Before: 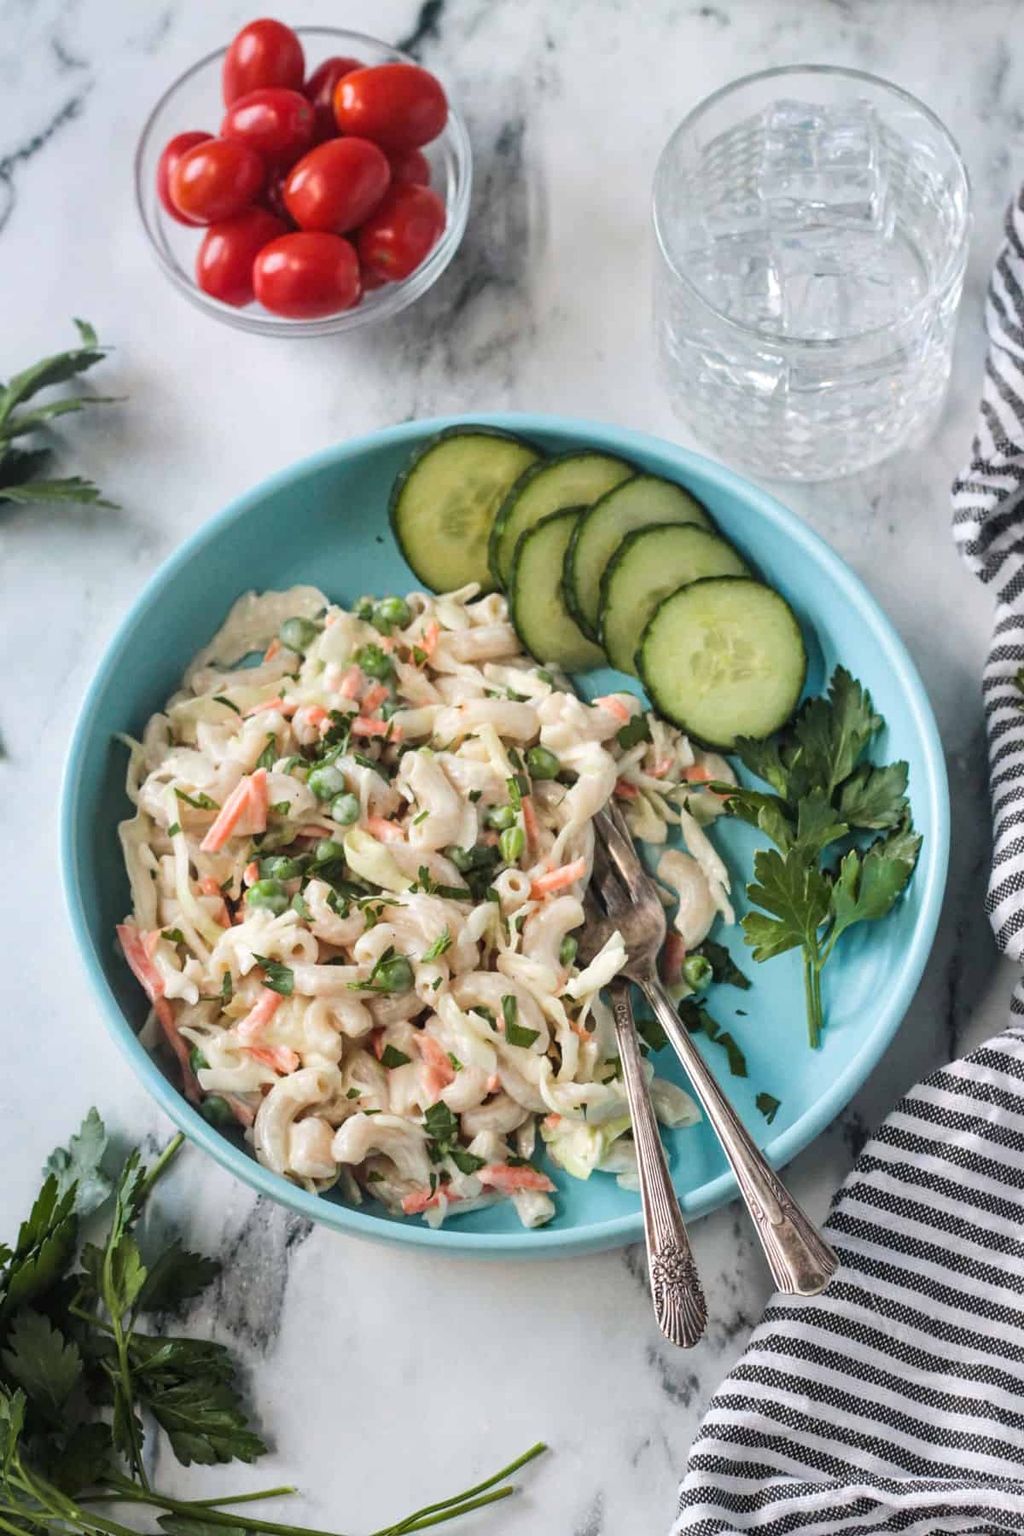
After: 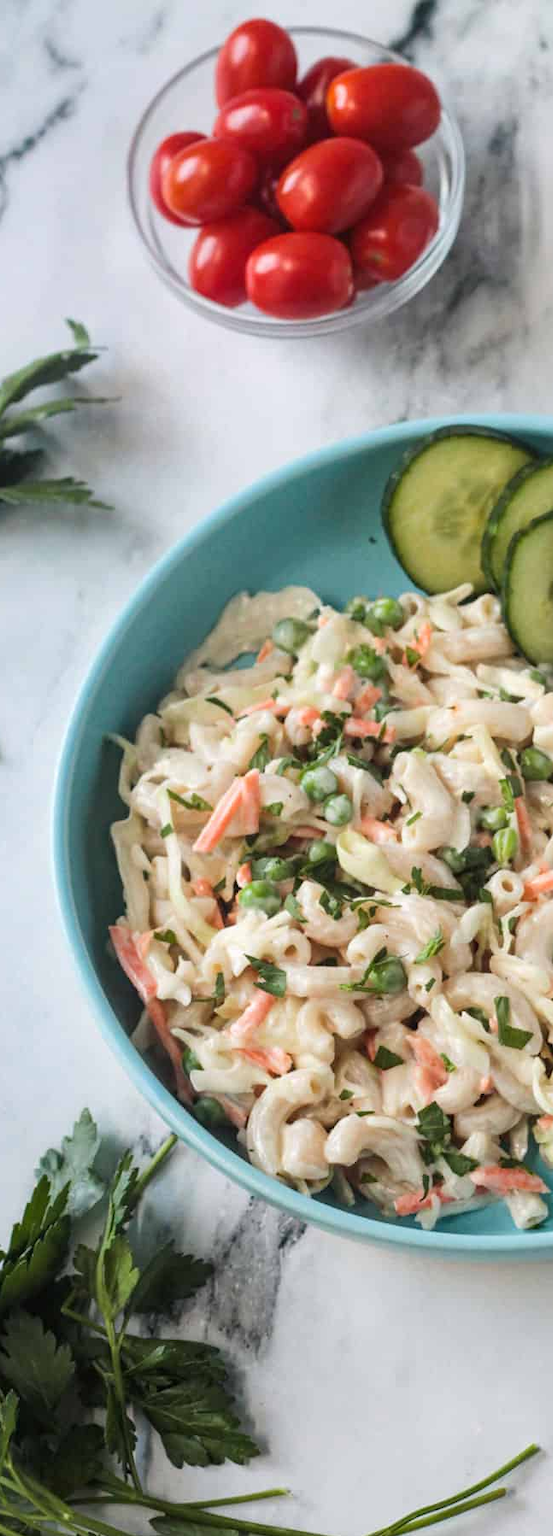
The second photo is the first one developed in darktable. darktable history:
crop: left 0.779%, right 45.2%, bottom 0.084%
